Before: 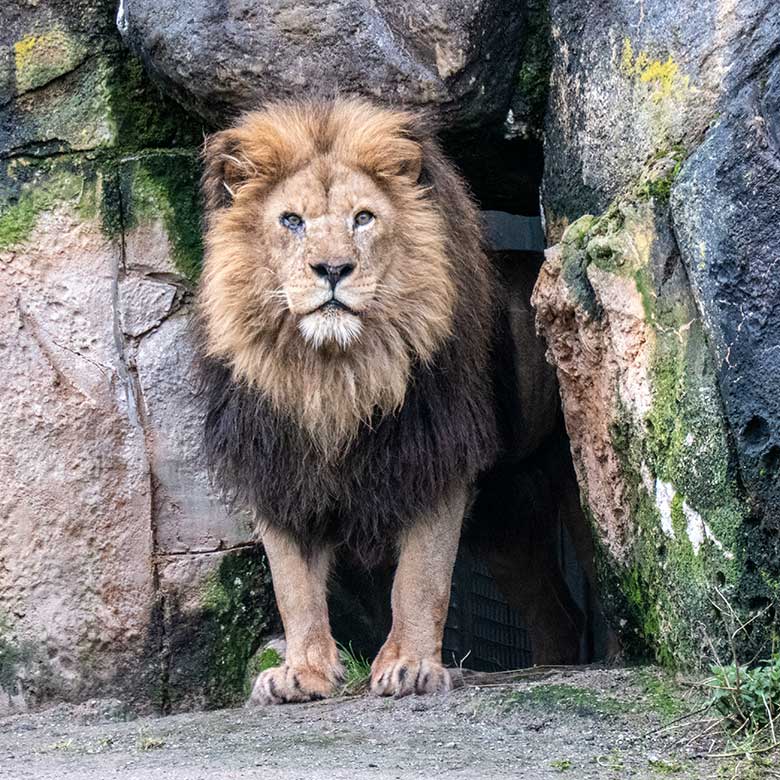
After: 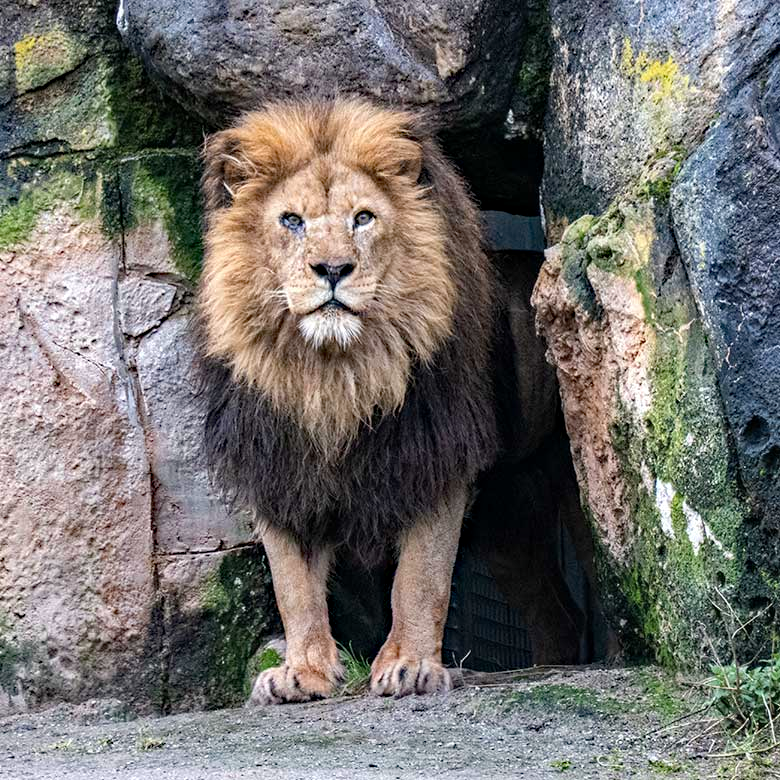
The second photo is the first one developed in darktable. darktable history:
haze removal: strength 0.394, distance 0.215, compatibility mode true, adaptive false
